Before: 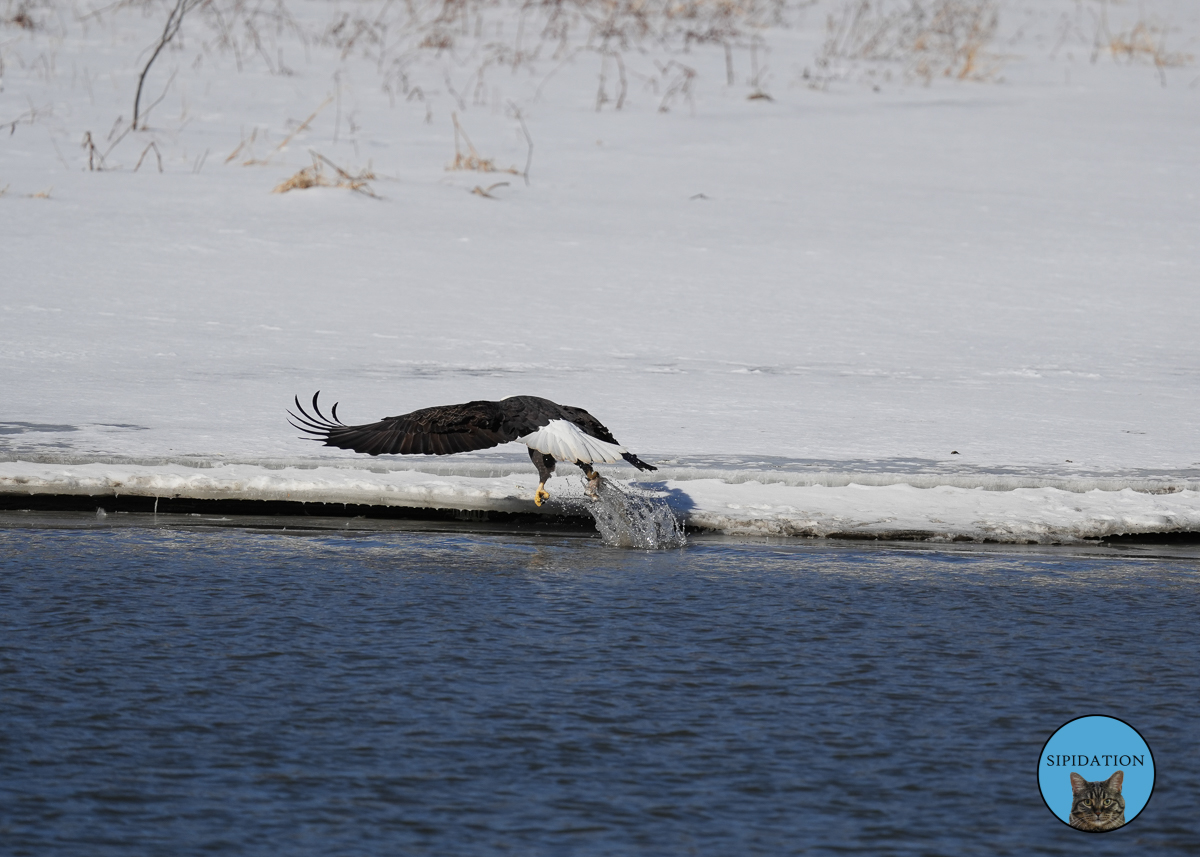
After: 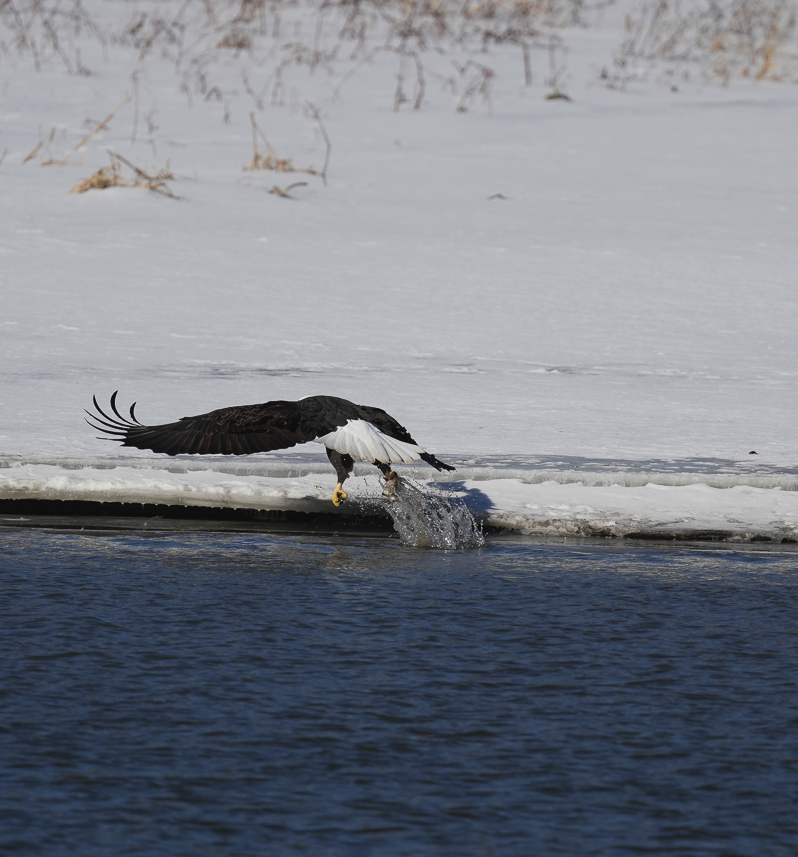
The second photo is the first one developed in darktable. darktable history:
contrast brightness saturation: contrast -0.08, brightness -0.04, saturation -0.11
tone curve: curves: ch0 [(0, 0) (0.003, 0.002) (0.011, 0.009) (0.025, 0.022) (0.044, 0.041) (0.069, 0.059) (0.1, 0.082) (0.136, 0.106) (0.177, 0.138) (0.224, 0.179) (0.277, 0.226) (0.335, 0.28) (0.399, 0.342) (0.468, 0.413) (0.543, 0.493) (0.623, 0.591) (0.709, 0.699) (0.801, 0.804) (0.898, 0.899) (1, 1)], preserve colors none
crop: left 16.899%, right 16.556%
